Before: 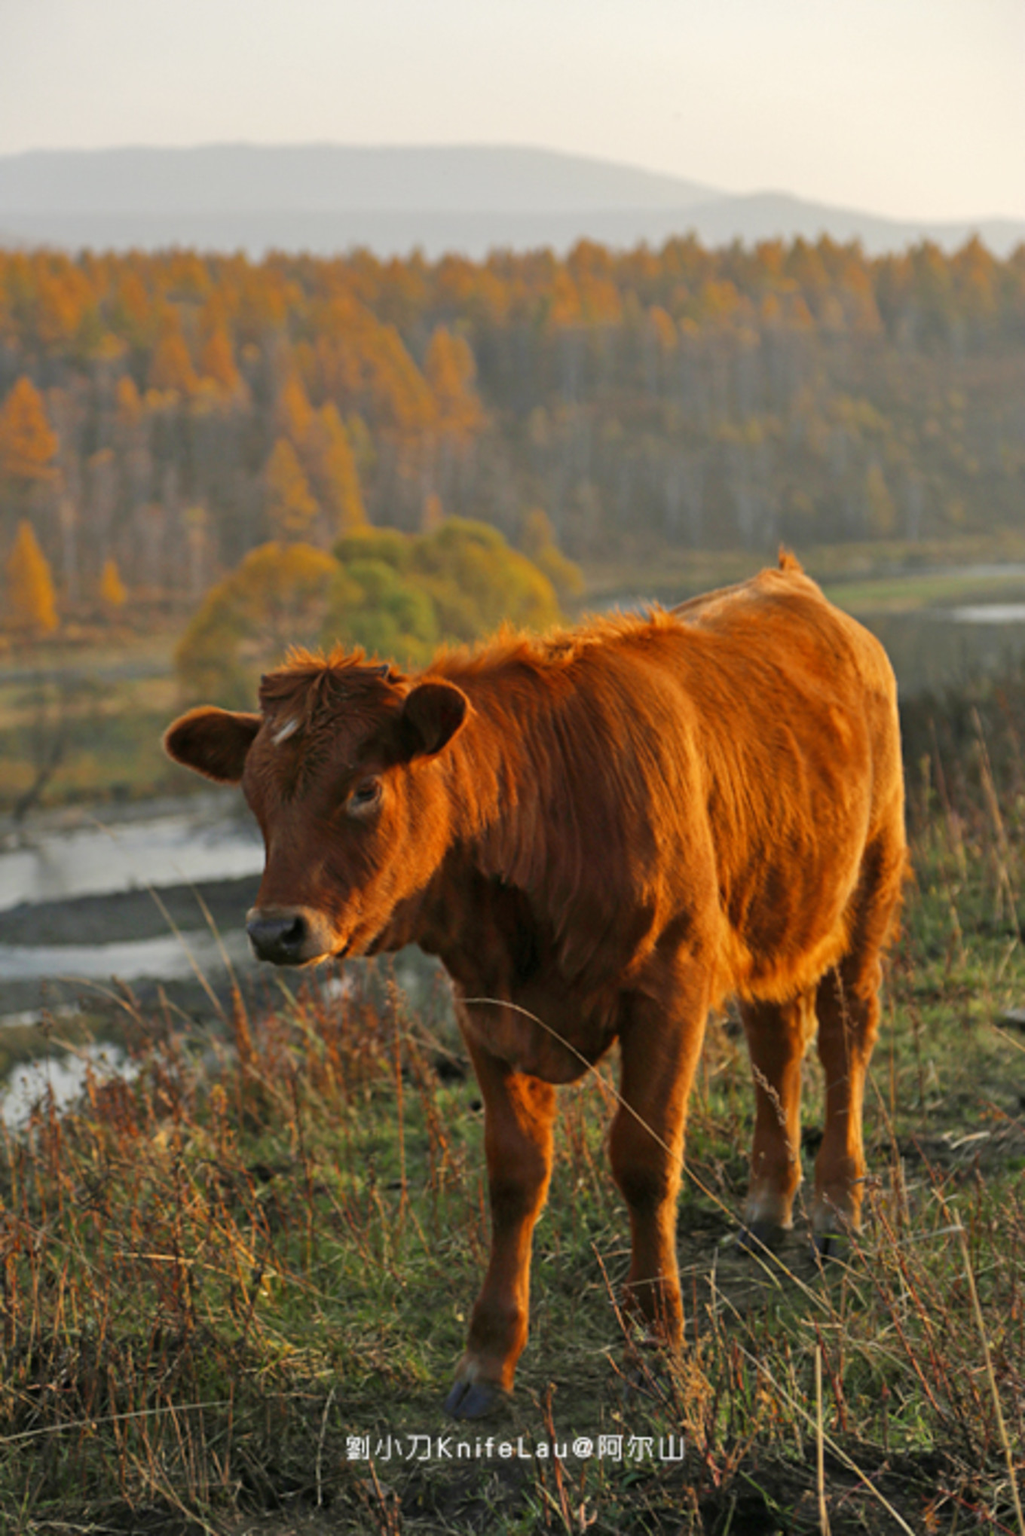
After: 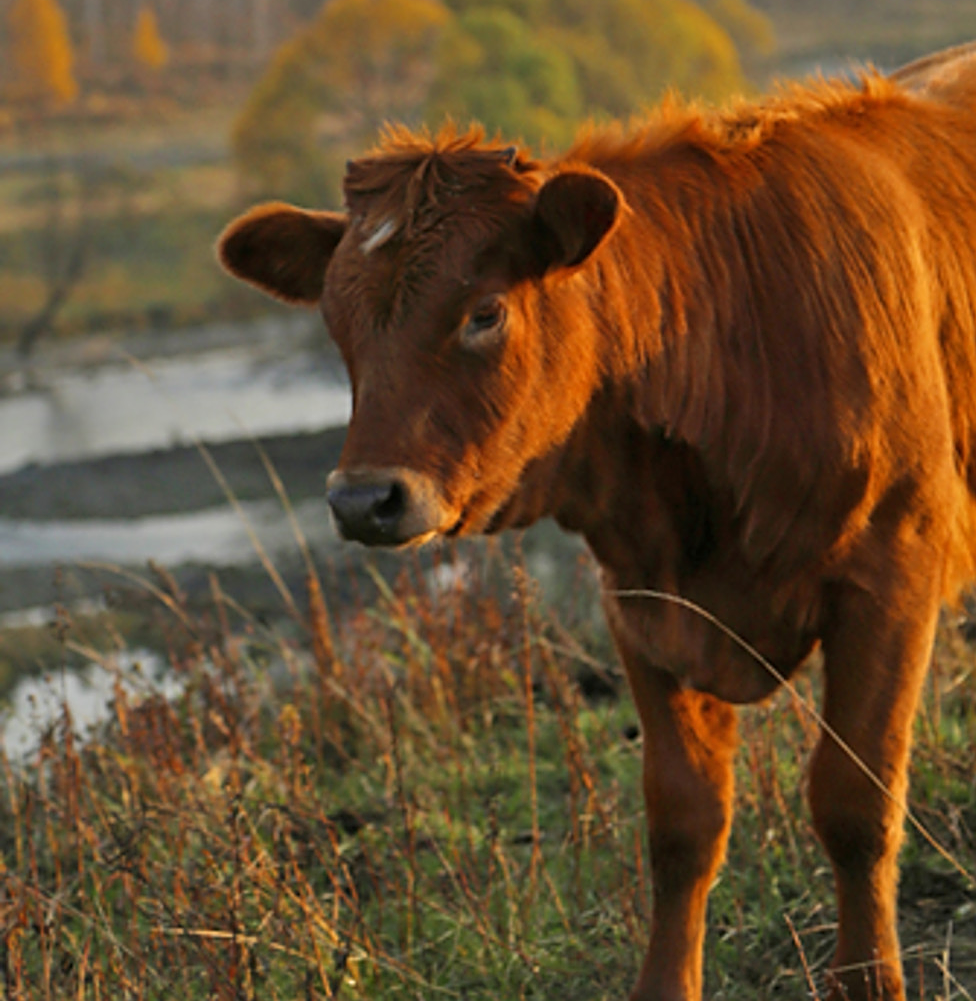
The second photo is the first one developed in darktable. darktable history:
crop: top 36.08%, right 28.222%, bottom 14.826%
sharpen: amount 0.496
